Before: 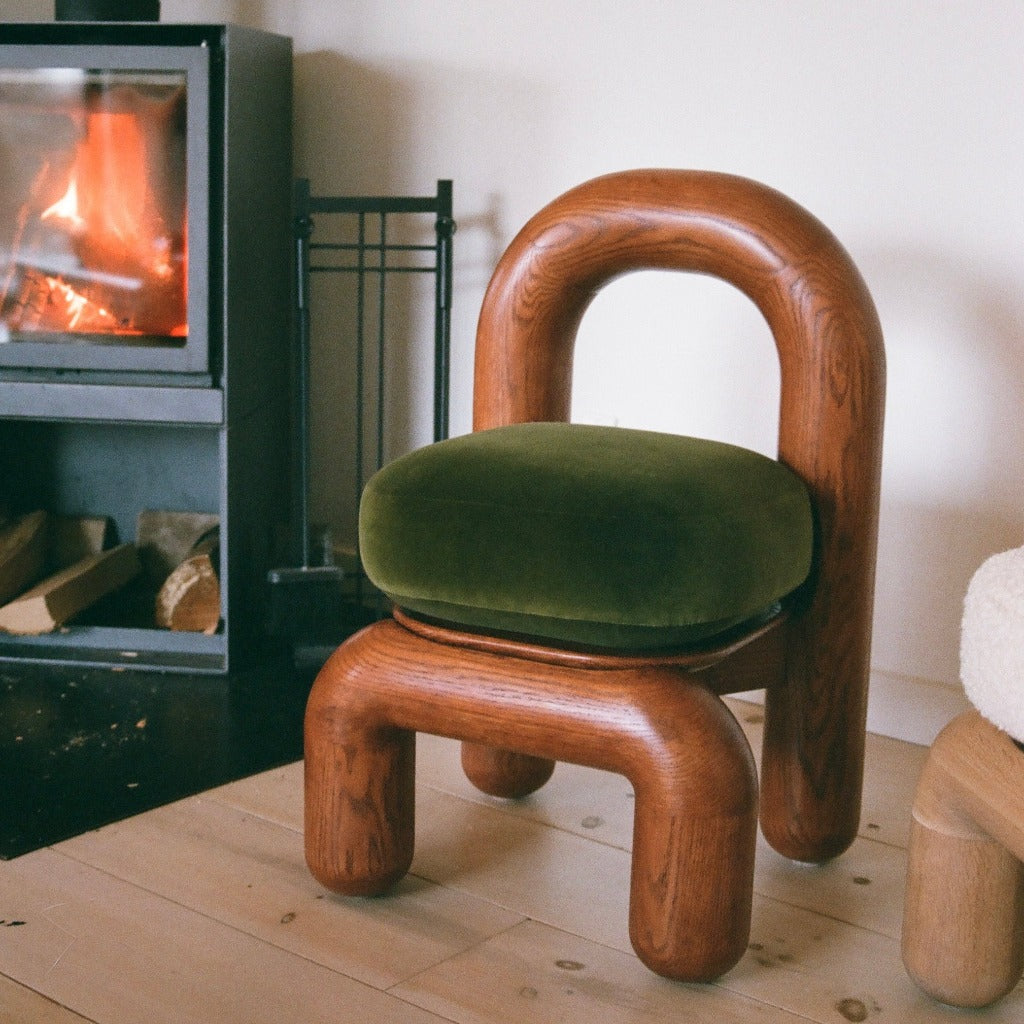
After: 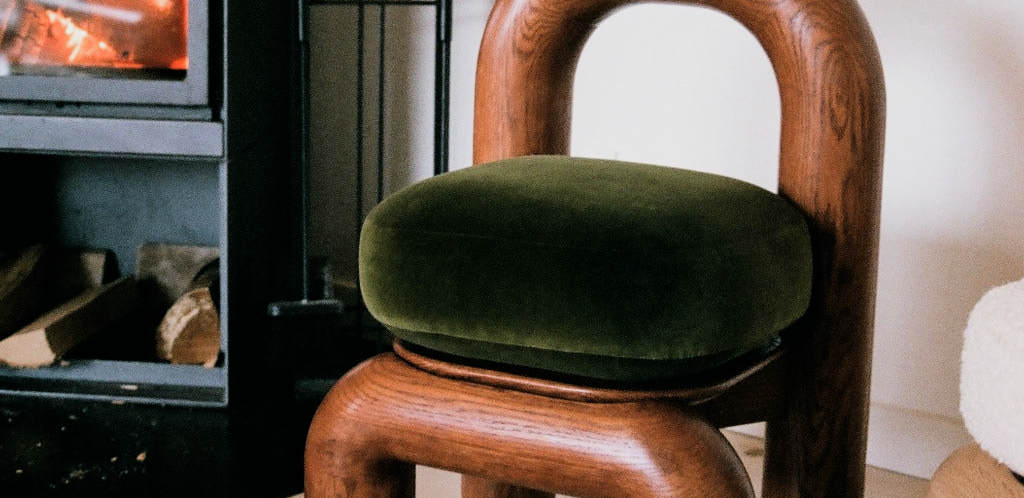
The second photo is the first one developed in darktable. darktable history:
filmic rgb: black relative exposure -5.1 EV, white relative exposure 3.52 EV, hardness 3.17, contrast 1.384, highlights saturation mix -30.09%
crop and rotate: top 26.163%, bottom 25.124%
